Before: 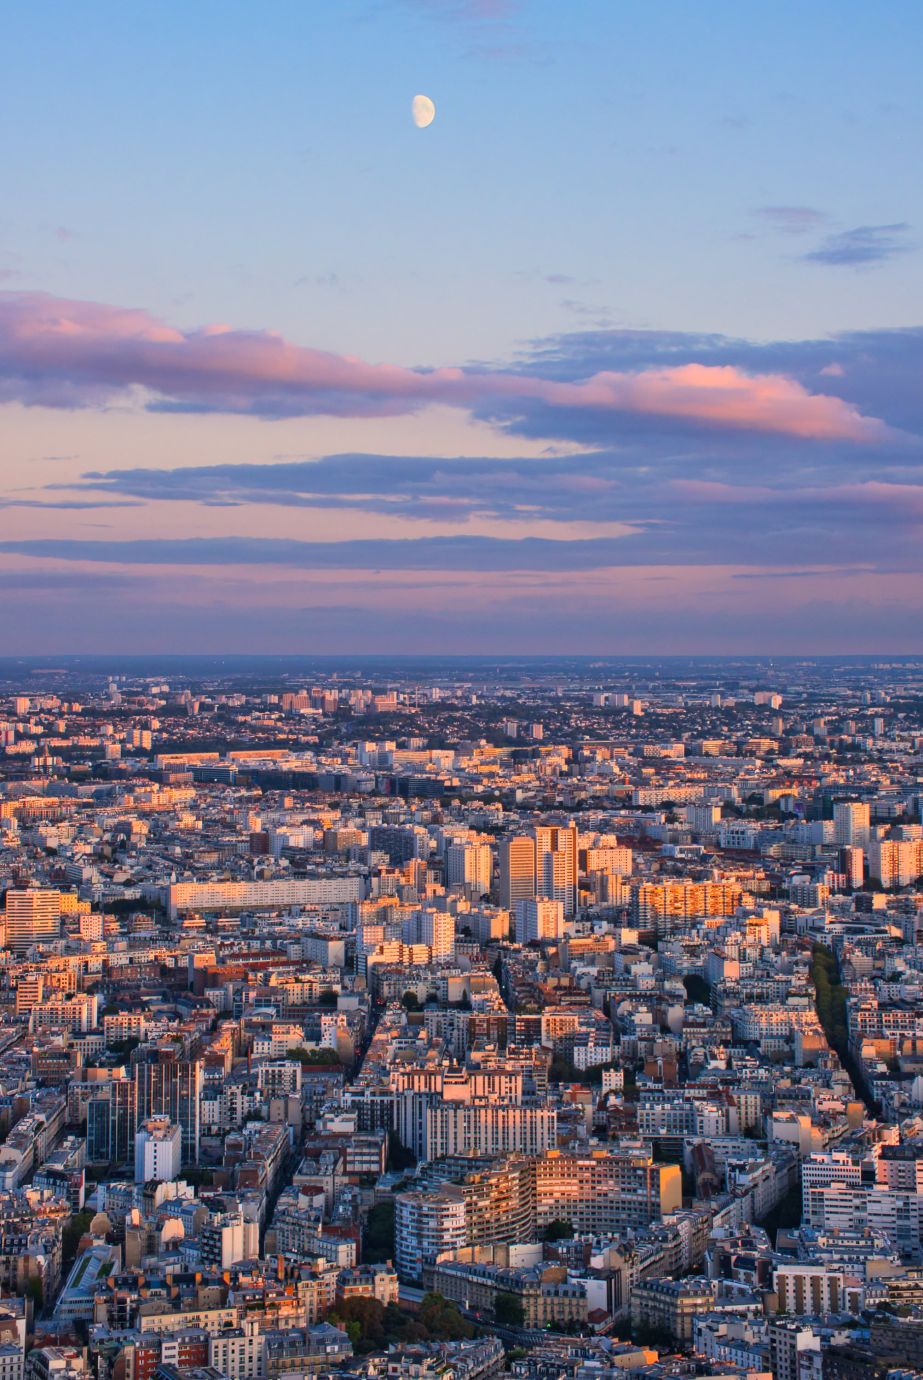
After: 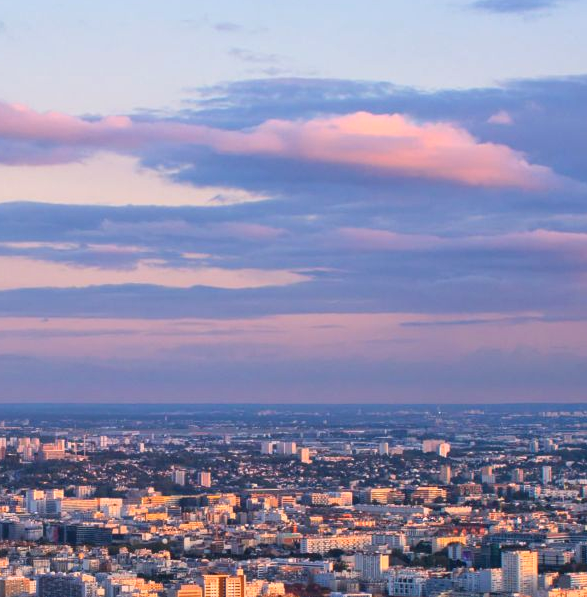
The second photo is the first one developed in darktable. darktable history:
levels: mode automatic, gray 50.8%
crop: left 36.005%, top 18.293%, right 0.31%, bottom 38.444%
tone equalizer: on, module defaults
